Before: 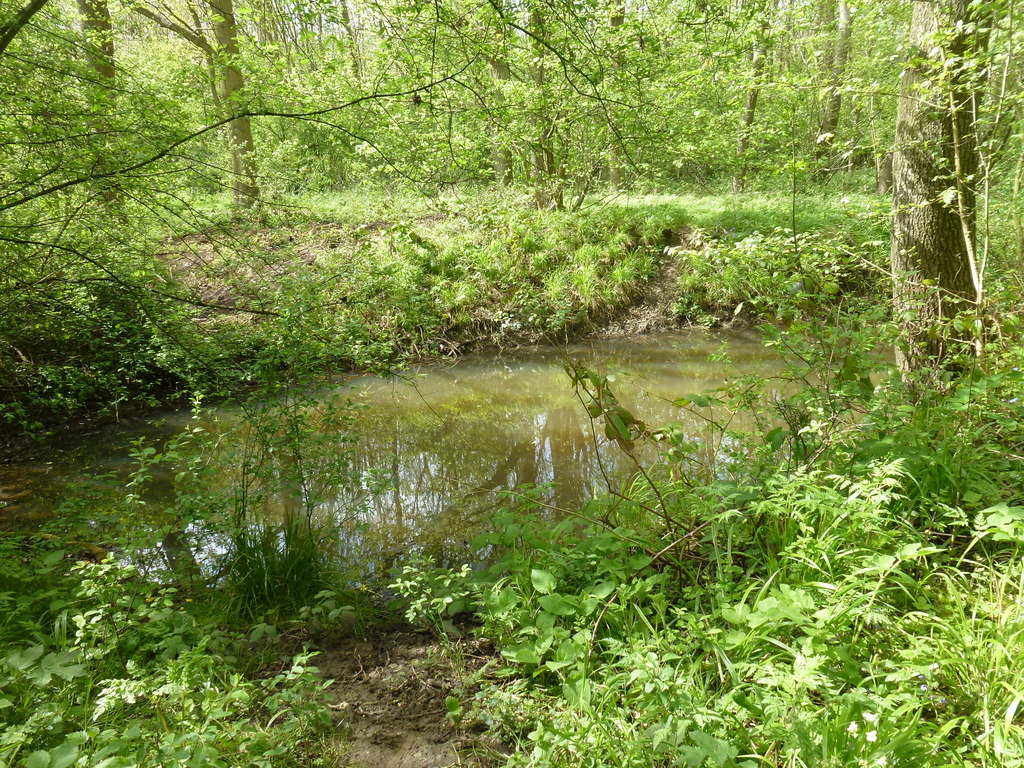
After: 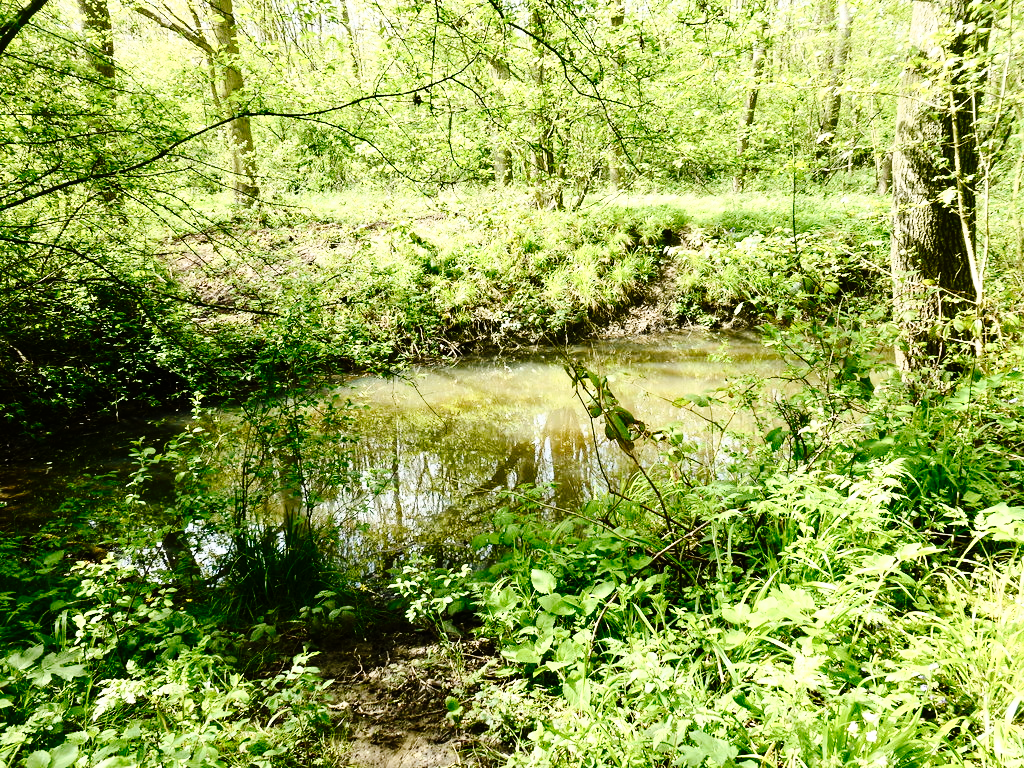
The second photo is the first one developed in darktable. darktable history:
tone curve: curves: ch0 [(0, 0) (0.003, 0.003) (0.011, 0.005) (0.025, 0.008) (0.044, 0.012) (0.069, 0.02) (0.1, 0.031) (0.136, 0.047) (0.177, 0.088) (0.224, 0.141) (0.277, 0.222) (0.335, 0.32) (0.399, 0.422) (0.468, 0.523) (0.543, 0.623) (0.623, 0.716) (0.709, 0.796) (0.801, 0.88) (0.898, 0.958) (1, 1)], preserve colors none
contrast brightness saturation: contrast 0.376, brightness 0.102
